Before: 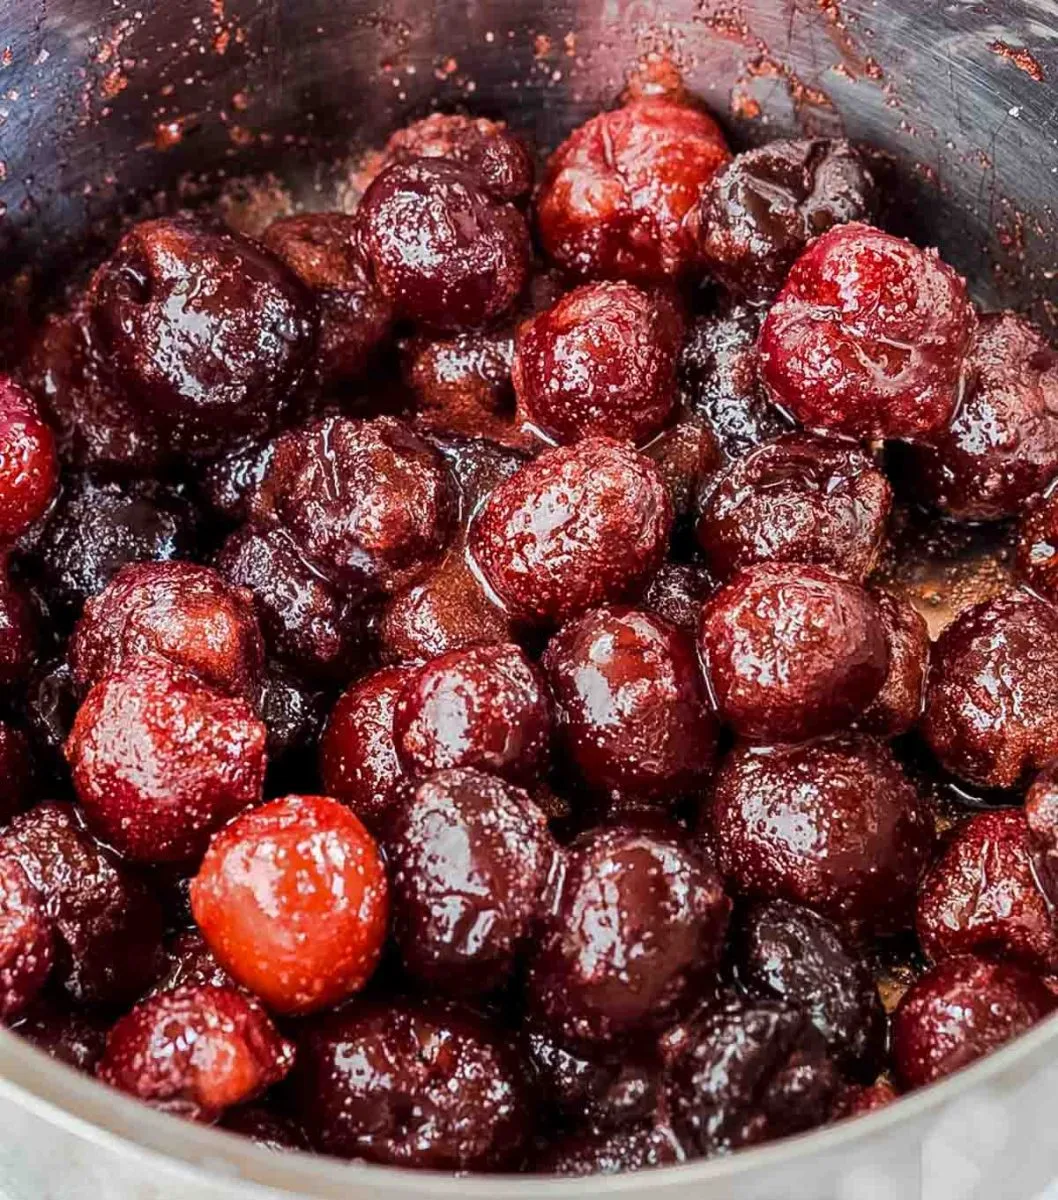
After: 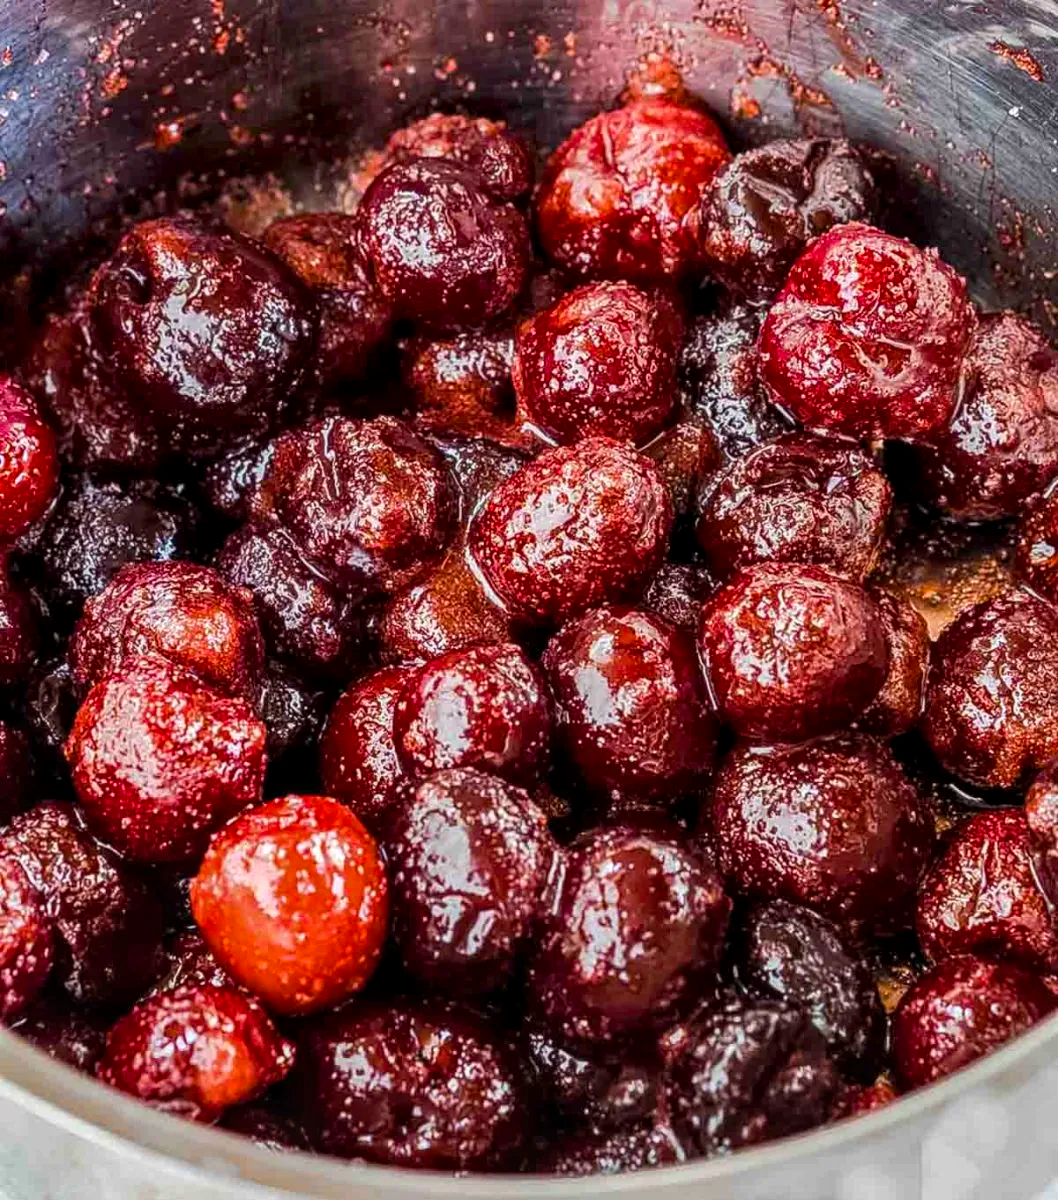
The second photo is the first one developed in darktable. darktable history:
local contrast: on, module defaults
color balance rgb: perceptual saturation grading › global saturation 25.139%, global vibrance 9.38%
